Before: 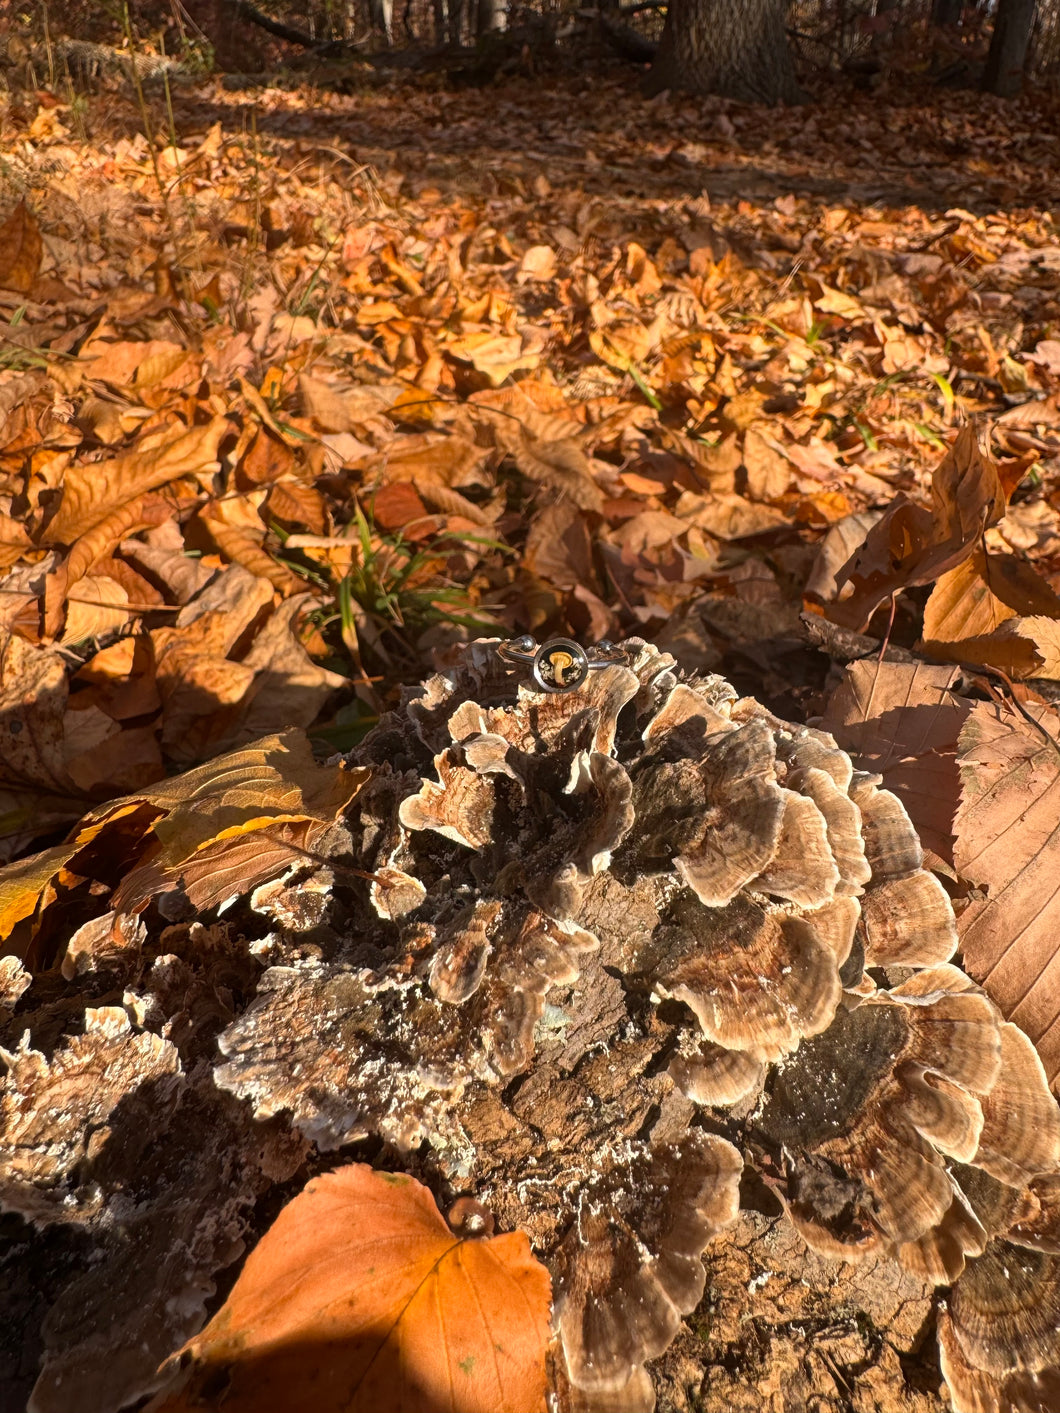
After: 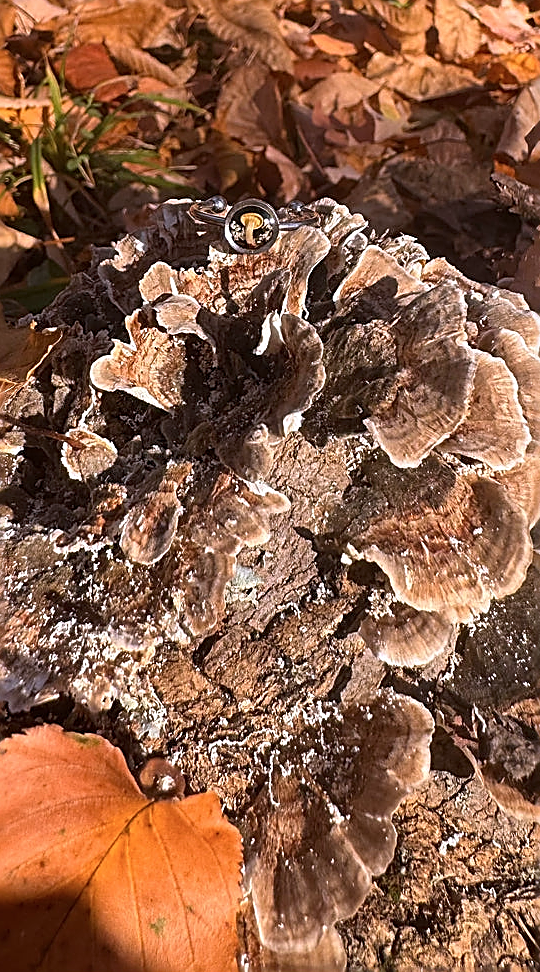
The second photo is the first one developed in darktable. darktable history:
crop and rotate: left 29.237%, top 31.152%, right 19.807%
color calibration: illuminant custom, x 0.363, y 0.385, temperature 4528.03 K
sharpen: radius 1.685, amount 1.294
